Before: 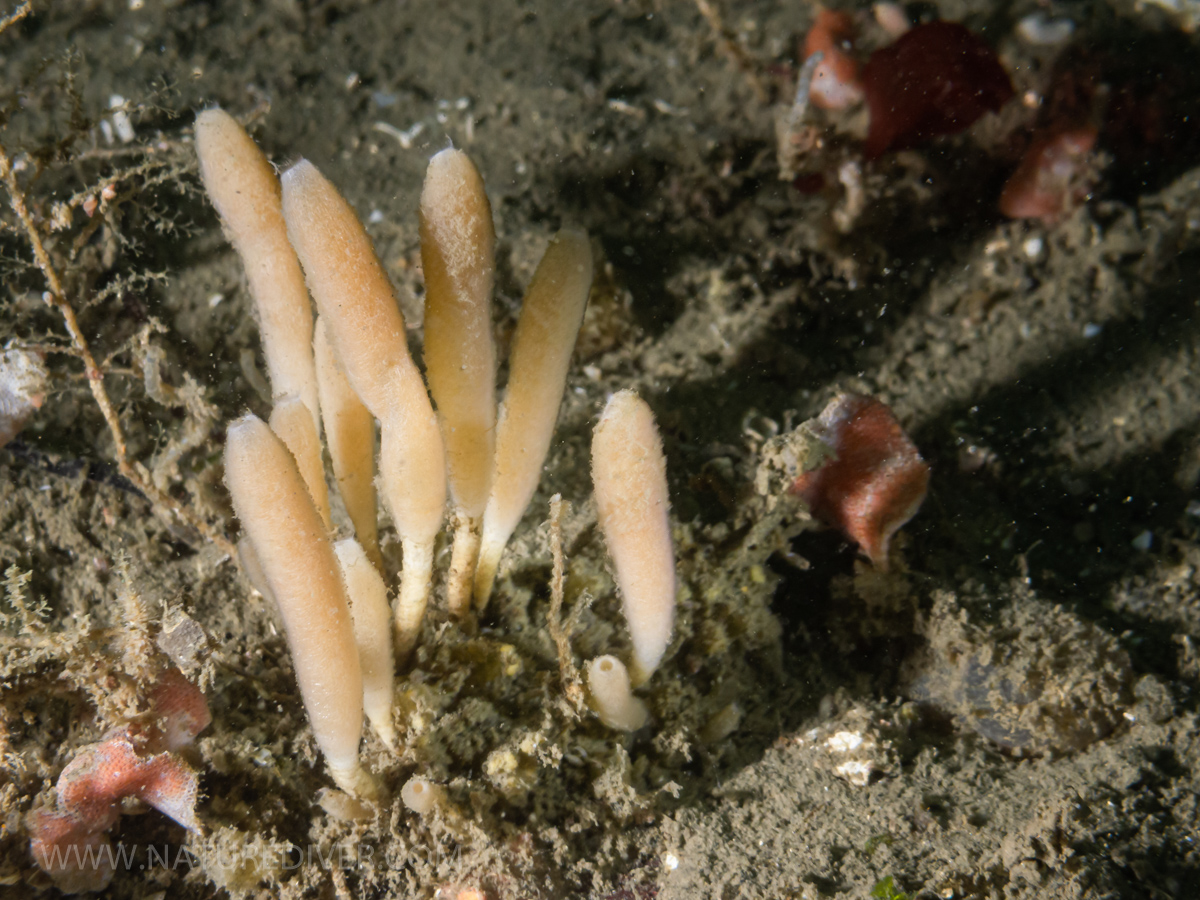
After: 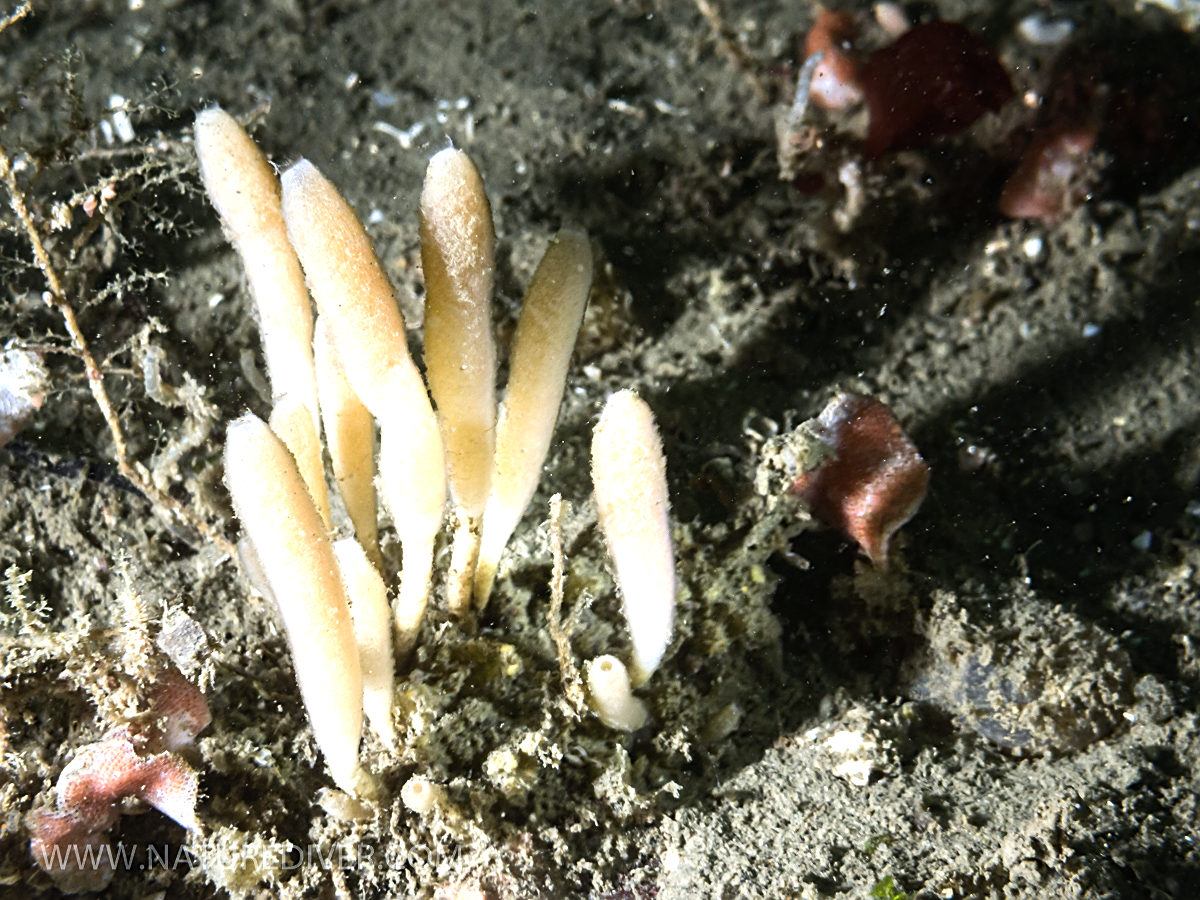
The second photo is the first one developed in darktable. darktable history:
white balance: red 0.924, blue 1.095
tone equalizer: -8 EV -0.75 EV, -7 EV -0.7 EV, -6 EV -0.6 EV, -5 EV -0.4 EV, -3 EV 0.4 EV, -2 EV 0.6 EV, -1 EV 0.7 EV, +0 EV 0.75 EV, edges refinement/feathering 500, mask exposure compensation -1.57 EV, preserve details no
sharpen: on, module defaults
contrast brightness saturation: saturation -0.05
exposure: black level correction 0, exposure 0.5 EV, compensate highlight preservation false
